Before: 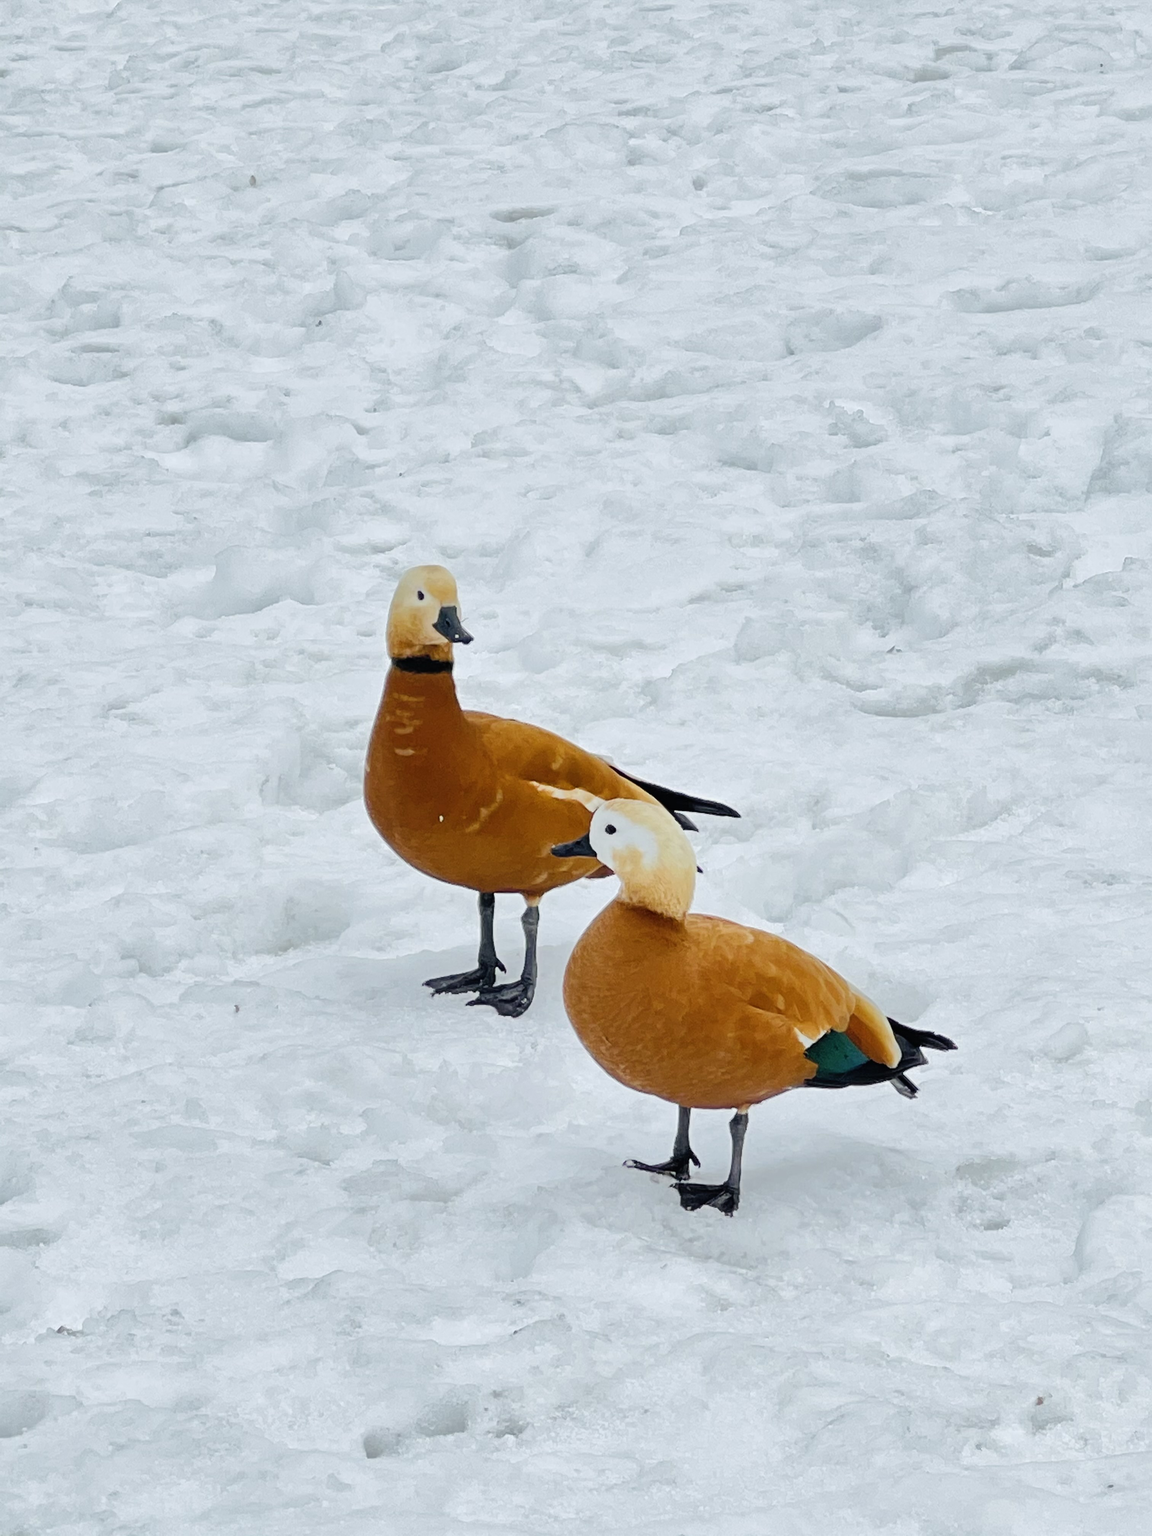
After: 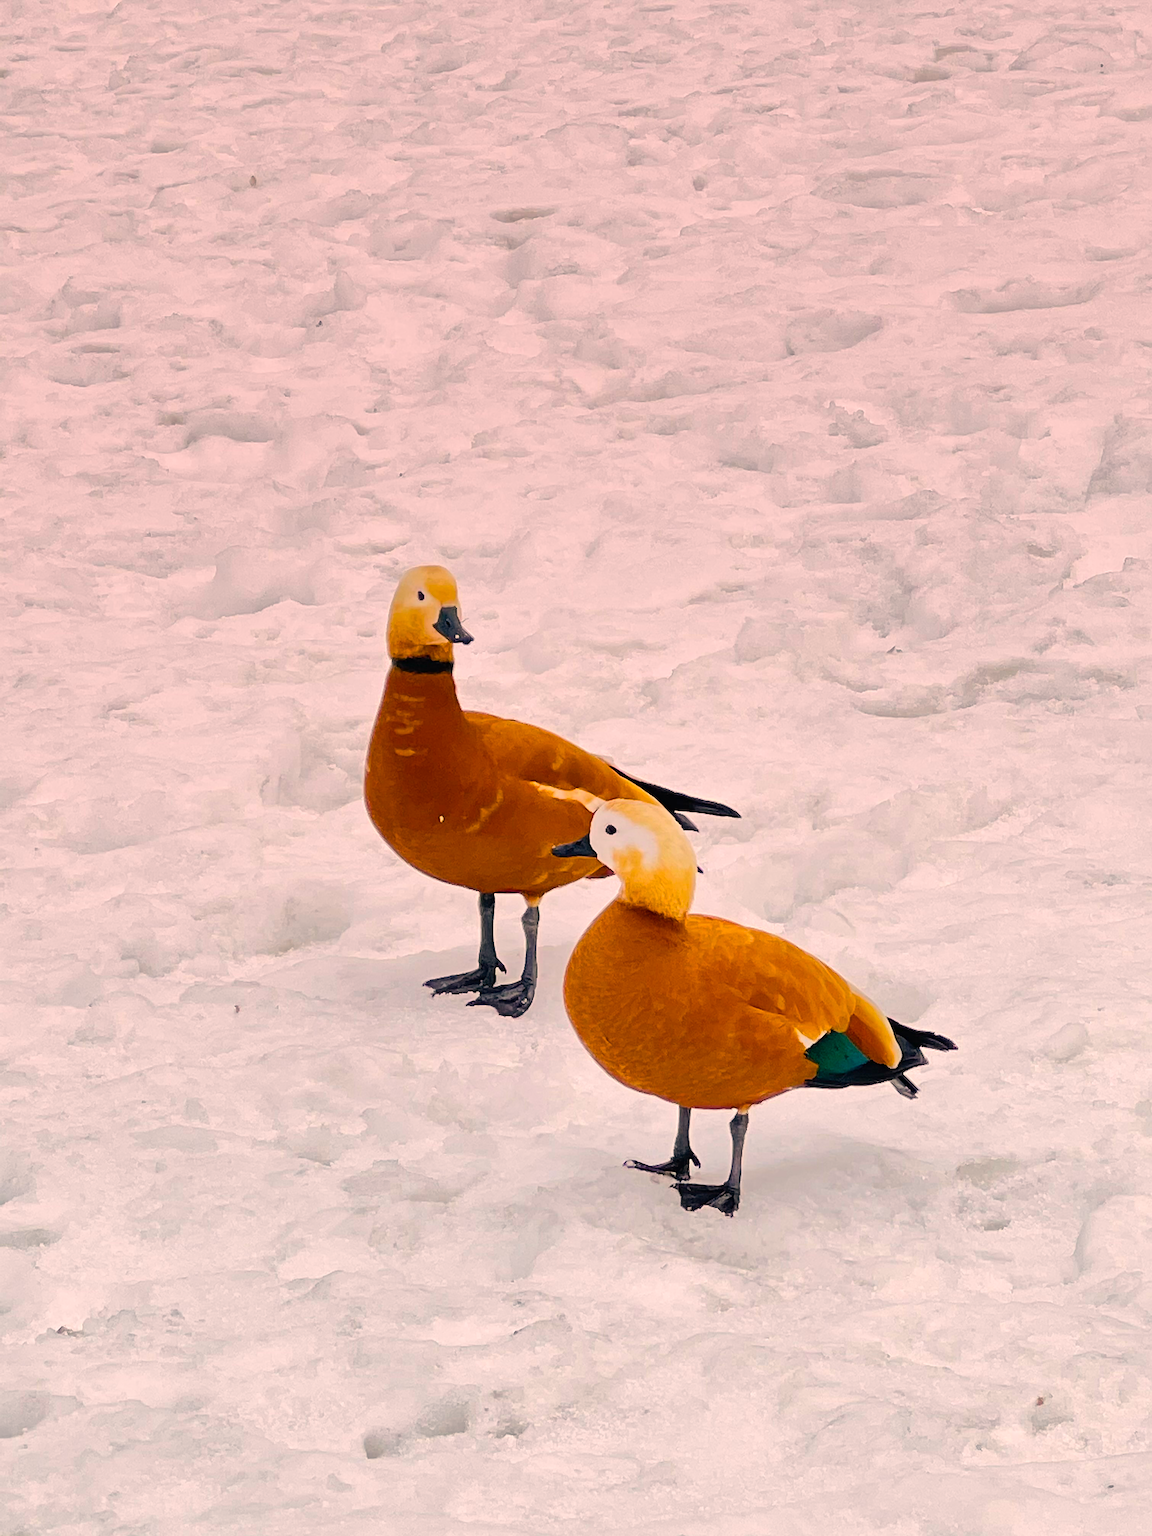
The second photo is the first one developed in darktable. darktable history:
graduated density: density 0.38 EV, hardness 21%, rotation -6.11°, saturation 32%
white balance: red 1.127, blue 0.943
color balance rgb: linear chroma grading › global chroma 15%, perceptual saturation grading › global saturation 30%
sharpen: on, module defaults
